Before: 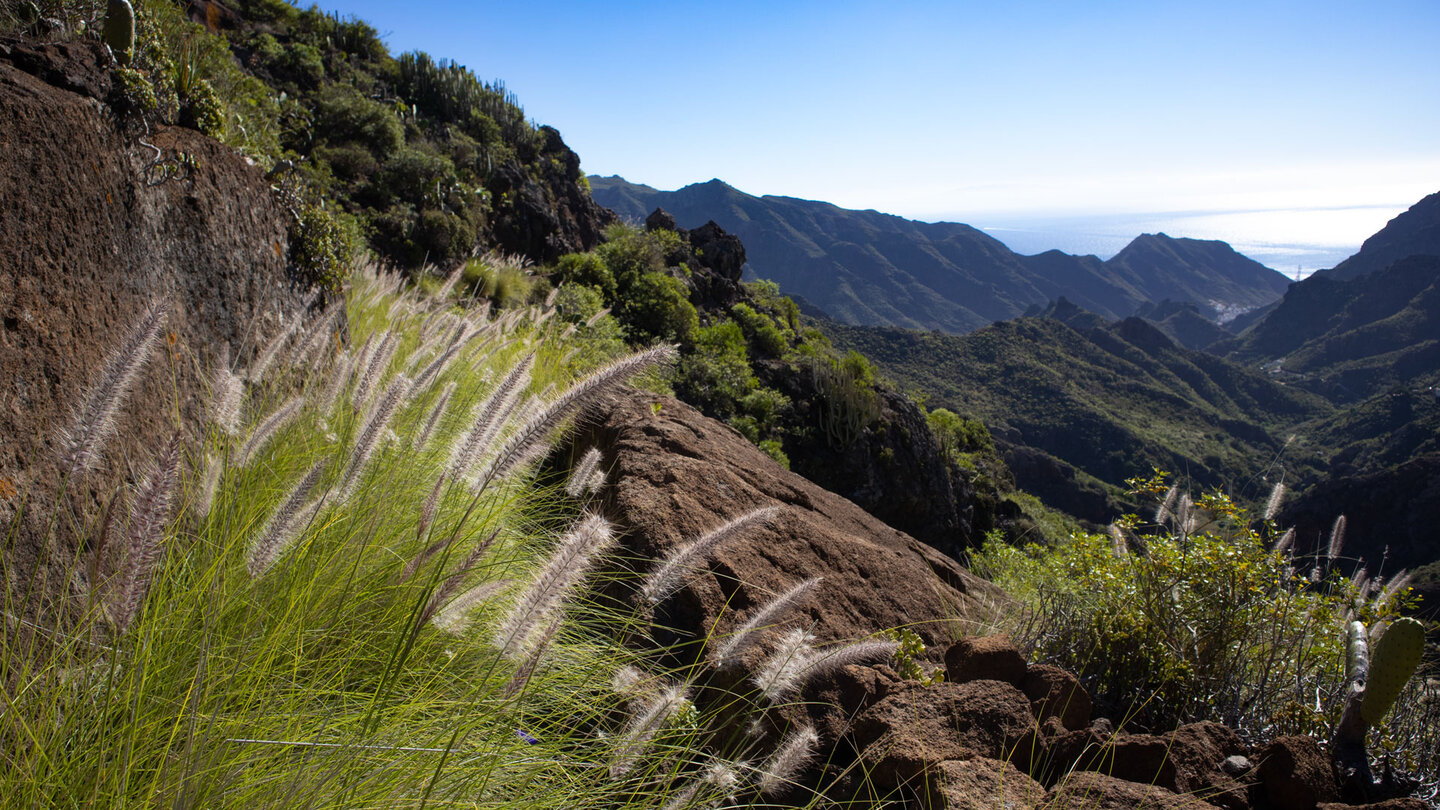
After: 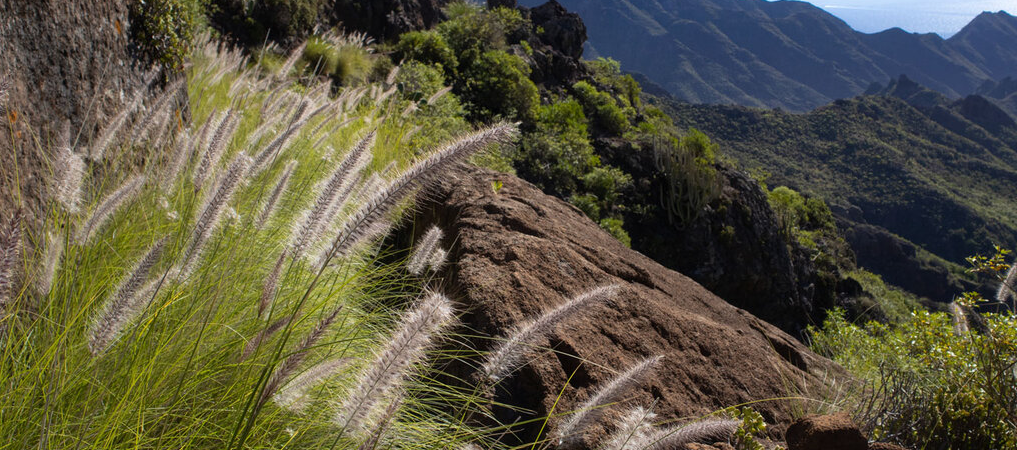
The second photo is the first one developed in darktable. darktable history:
crop: left 11.061%, top 27.483%, right 18.267%, bottom 16.945%
tone equalizer: smoothing diameter 24.85%, edges refinement/feathering 7.75, preserve details guided filter
